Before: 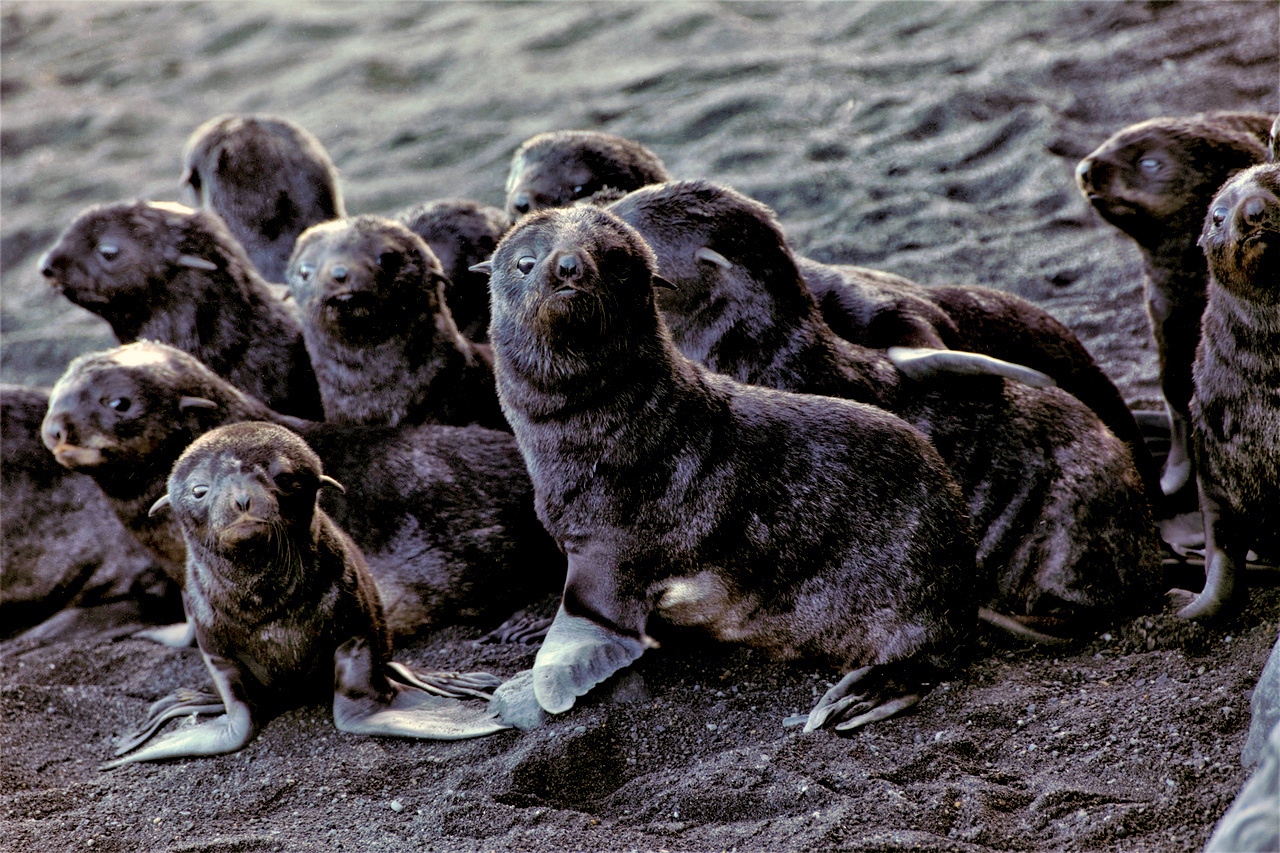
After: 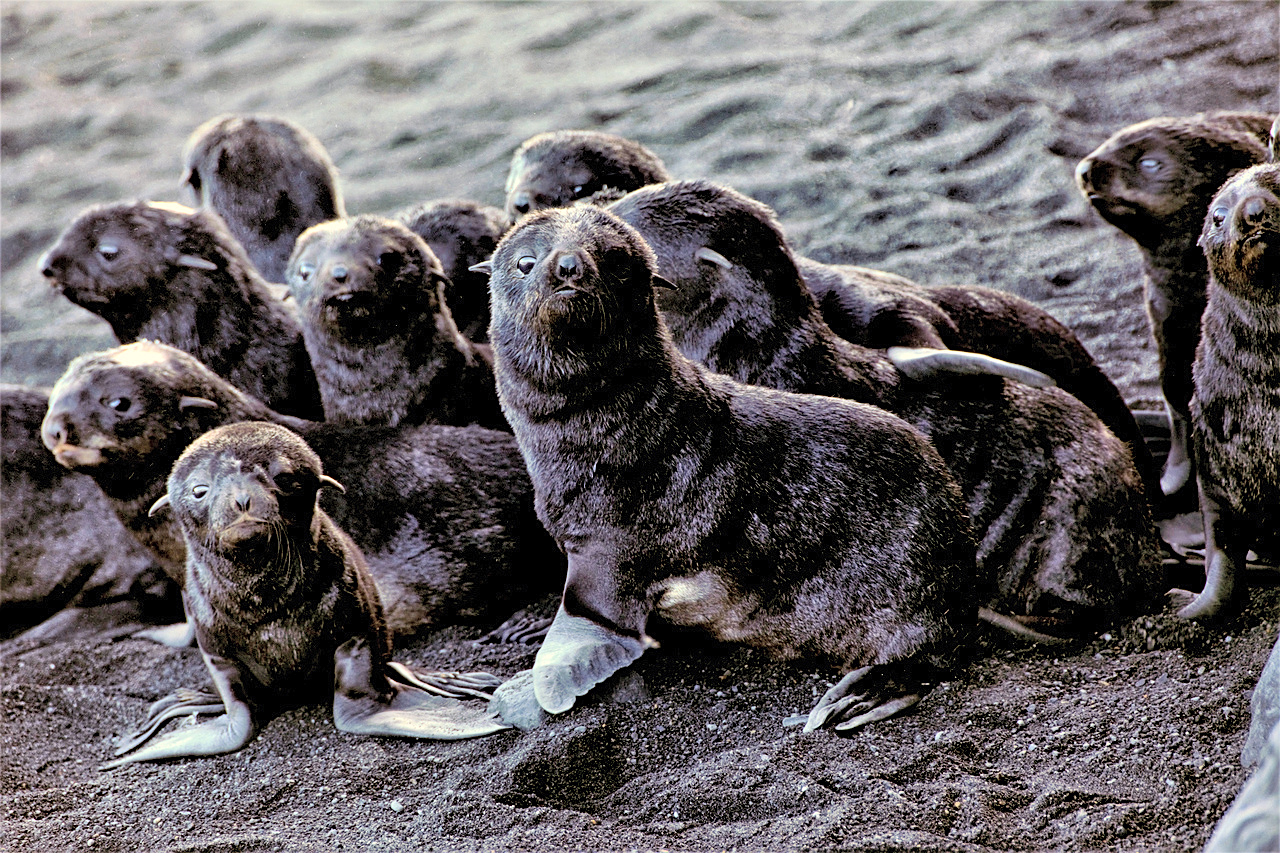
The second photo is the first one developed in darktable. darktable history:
contrast brightness saturation: contrast 0.14, brightness 0.21
sharpen: on, module defaults
